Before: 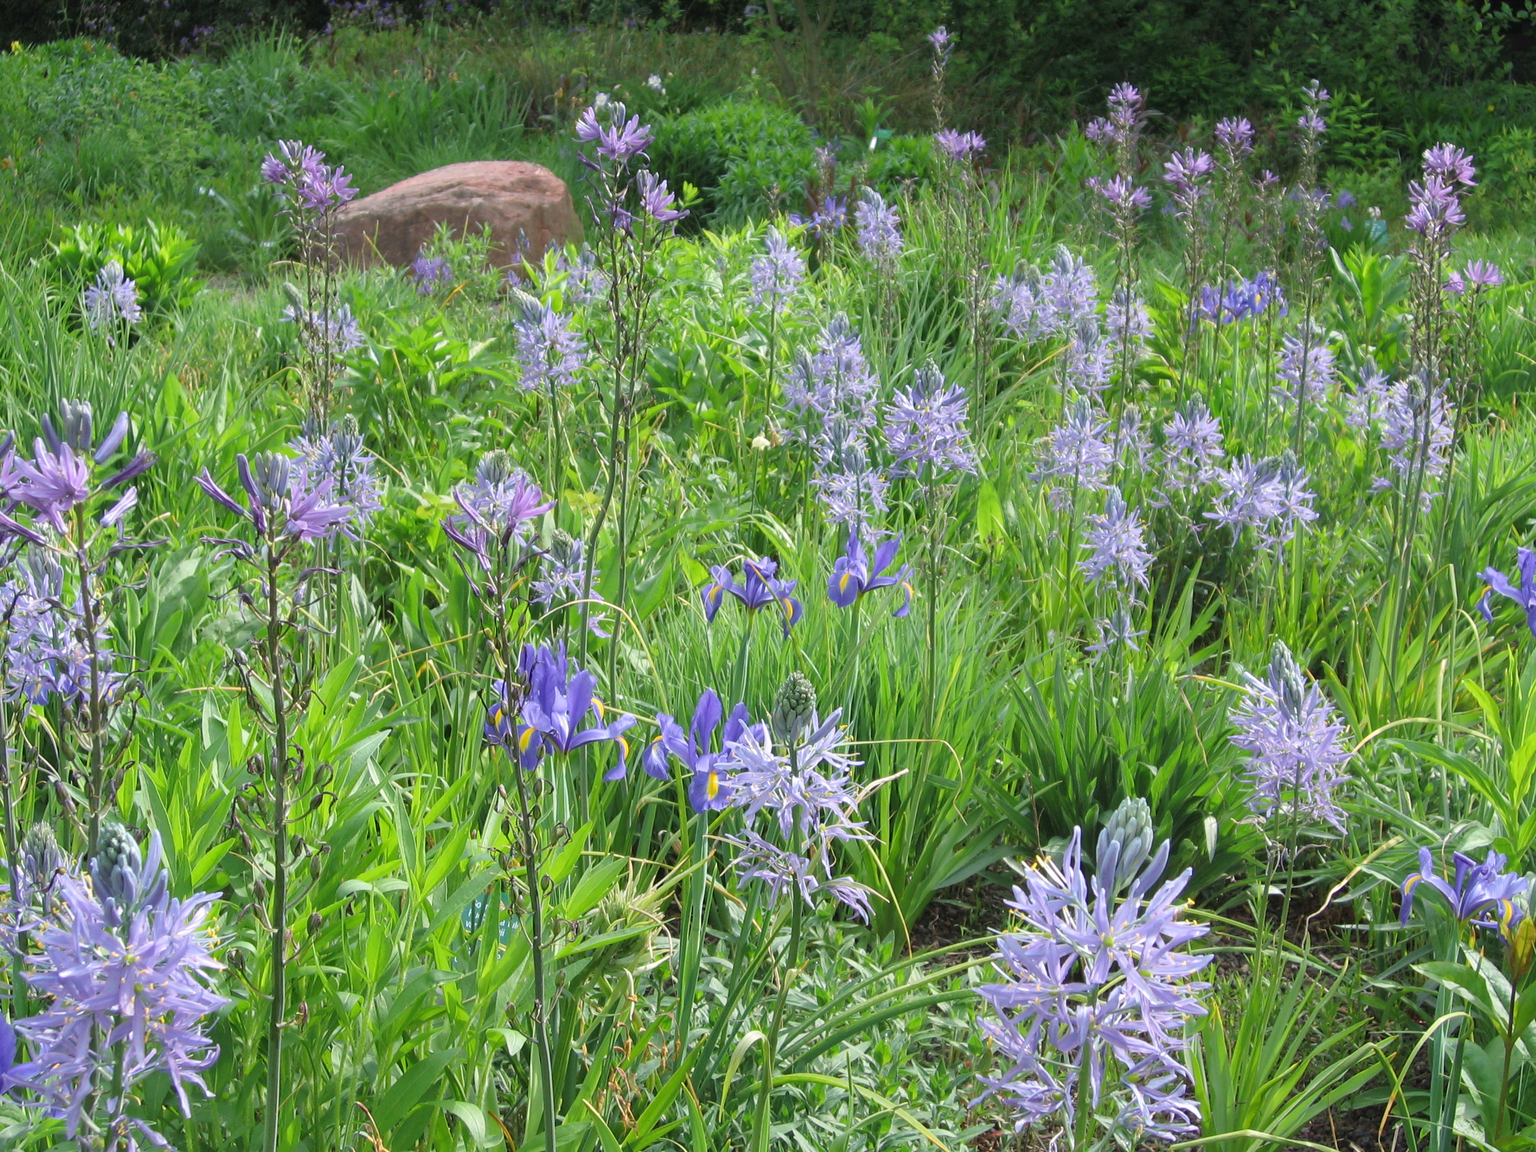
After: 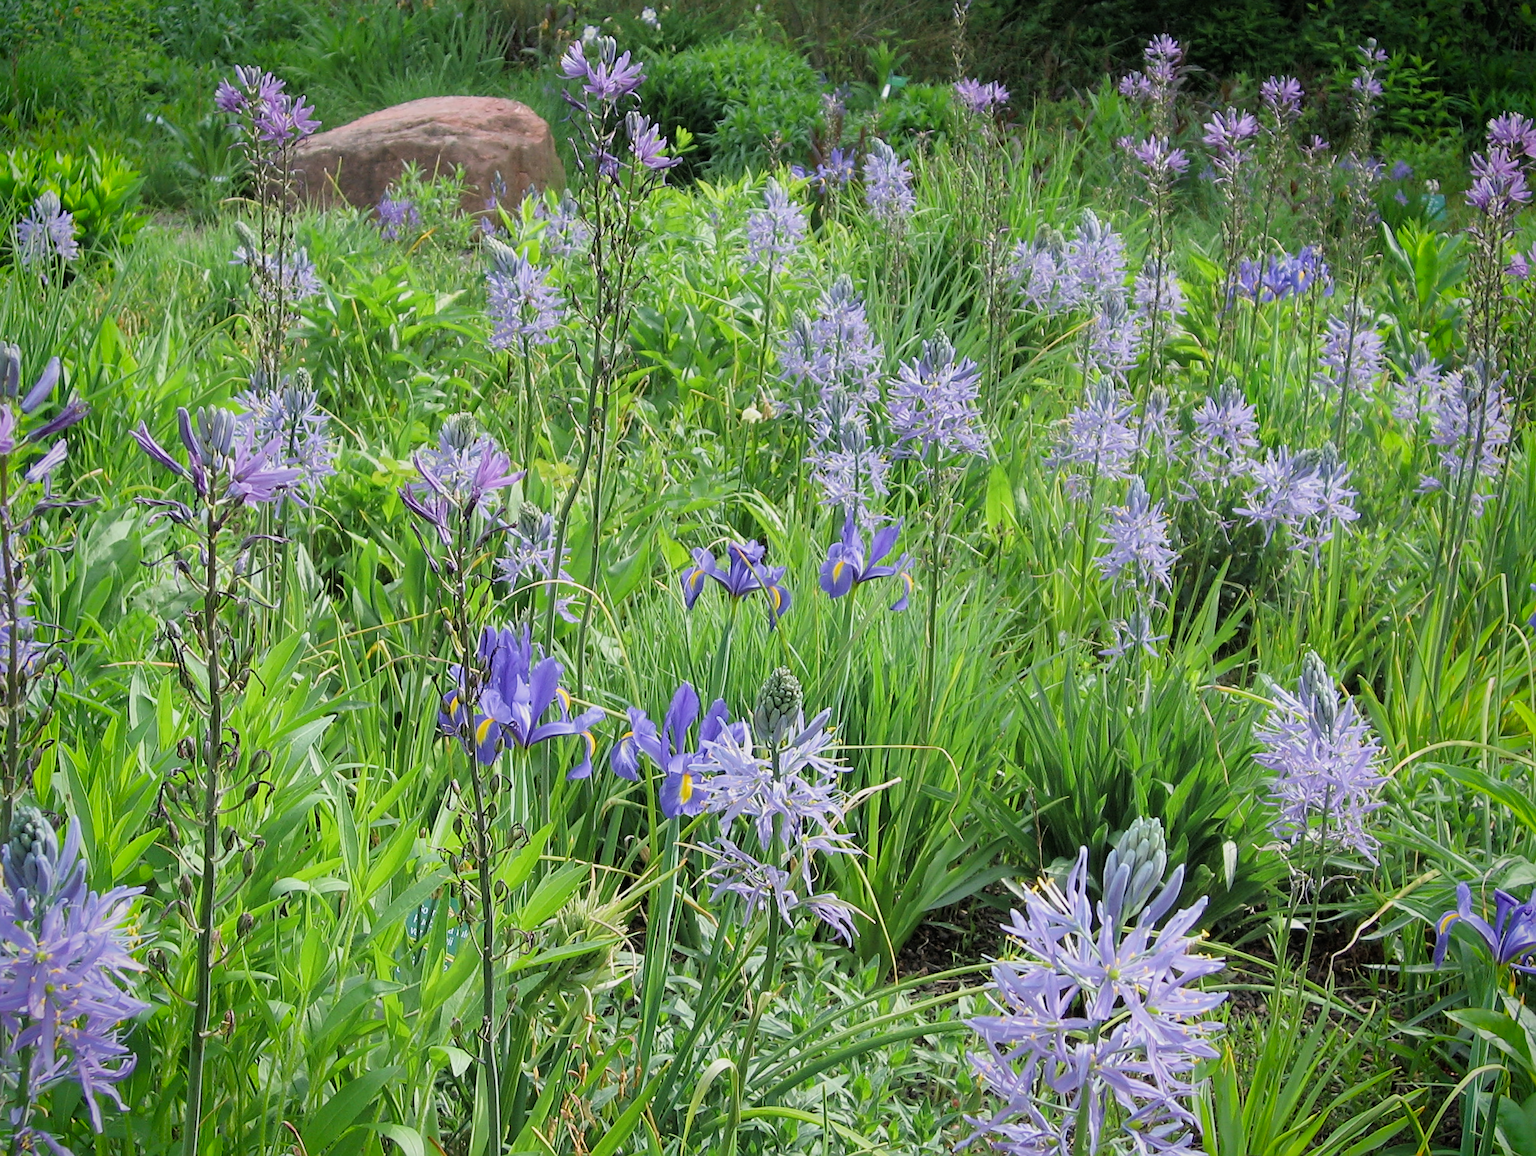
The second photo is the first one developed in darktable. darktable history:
crop and rotate: angle -1.97°, left 3.15%, top 3.587%, right 1.399%, bottom 0.569%
sharpen: on, module defaults
filmic rgb: middle gray luminance 9.25%, black relative exposure -10.55 EV, white relative exposure 3.45 EV, target black luminance 0%, hardness 5.94, latitude 59.56%, contrast 1.093, highlights saturation mix 5.76%, shadows ↔ highlights balance 28.78%
vignetting: saturation 0.38
